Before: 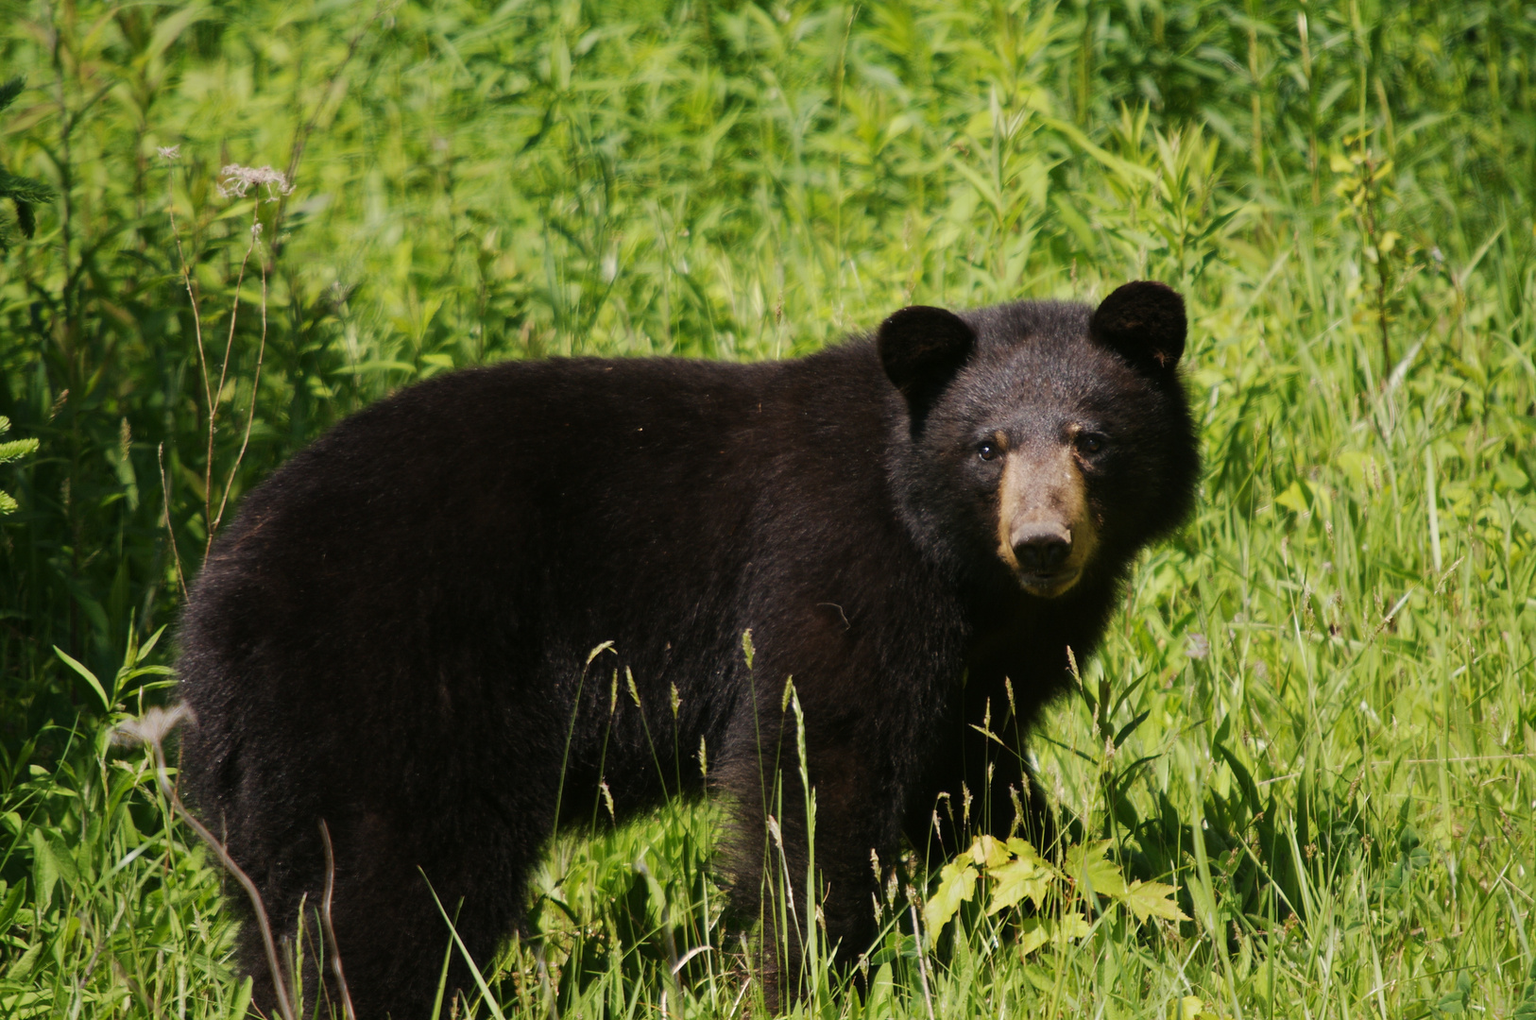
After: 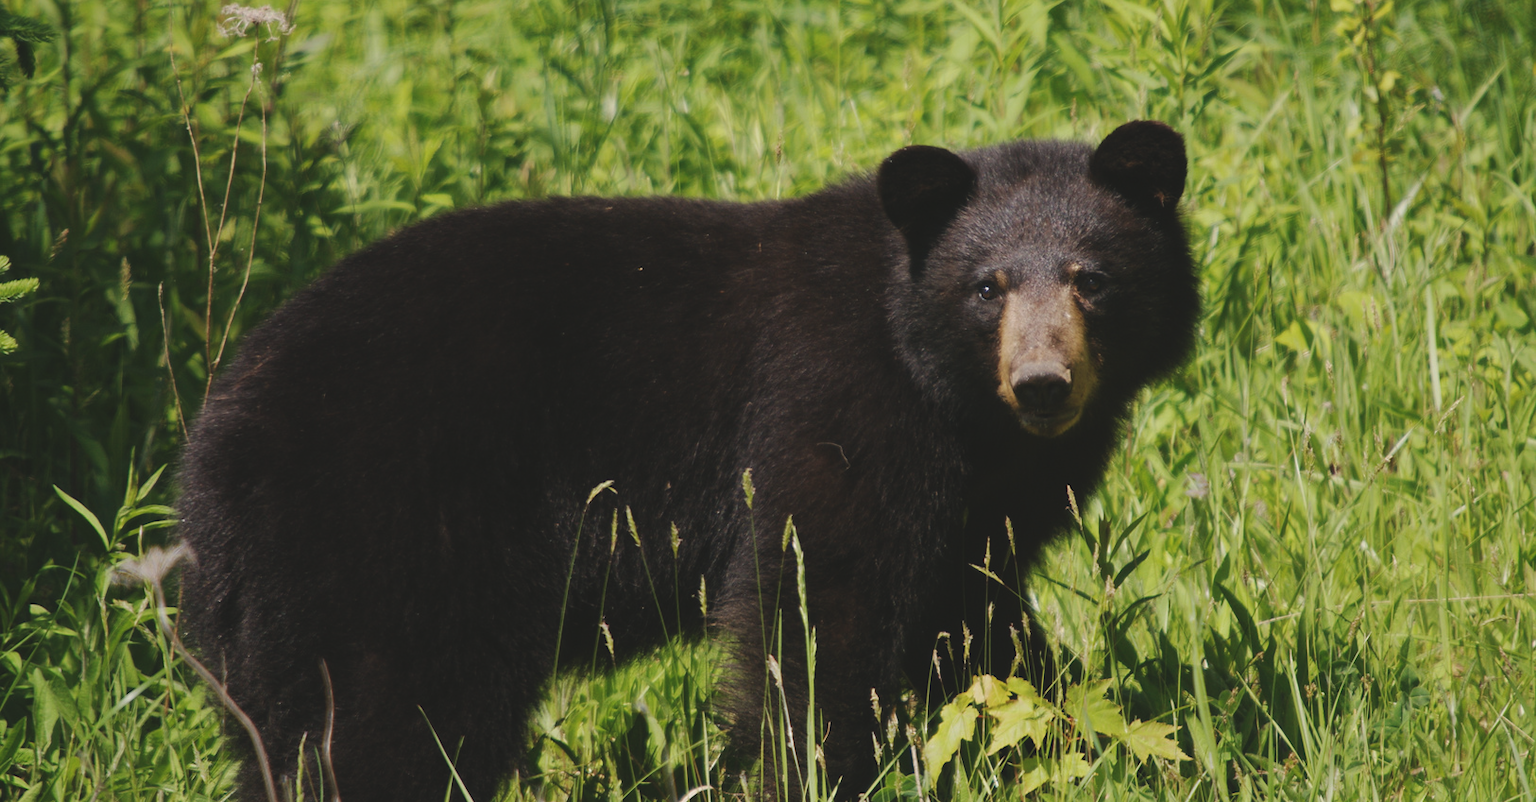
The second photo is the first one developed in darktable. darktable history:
crop and rotate: top 15.817%, bottom 5.489%
exposure: black level correction -0.013, exposure -0.195 EV, compensate highlight preservation false
